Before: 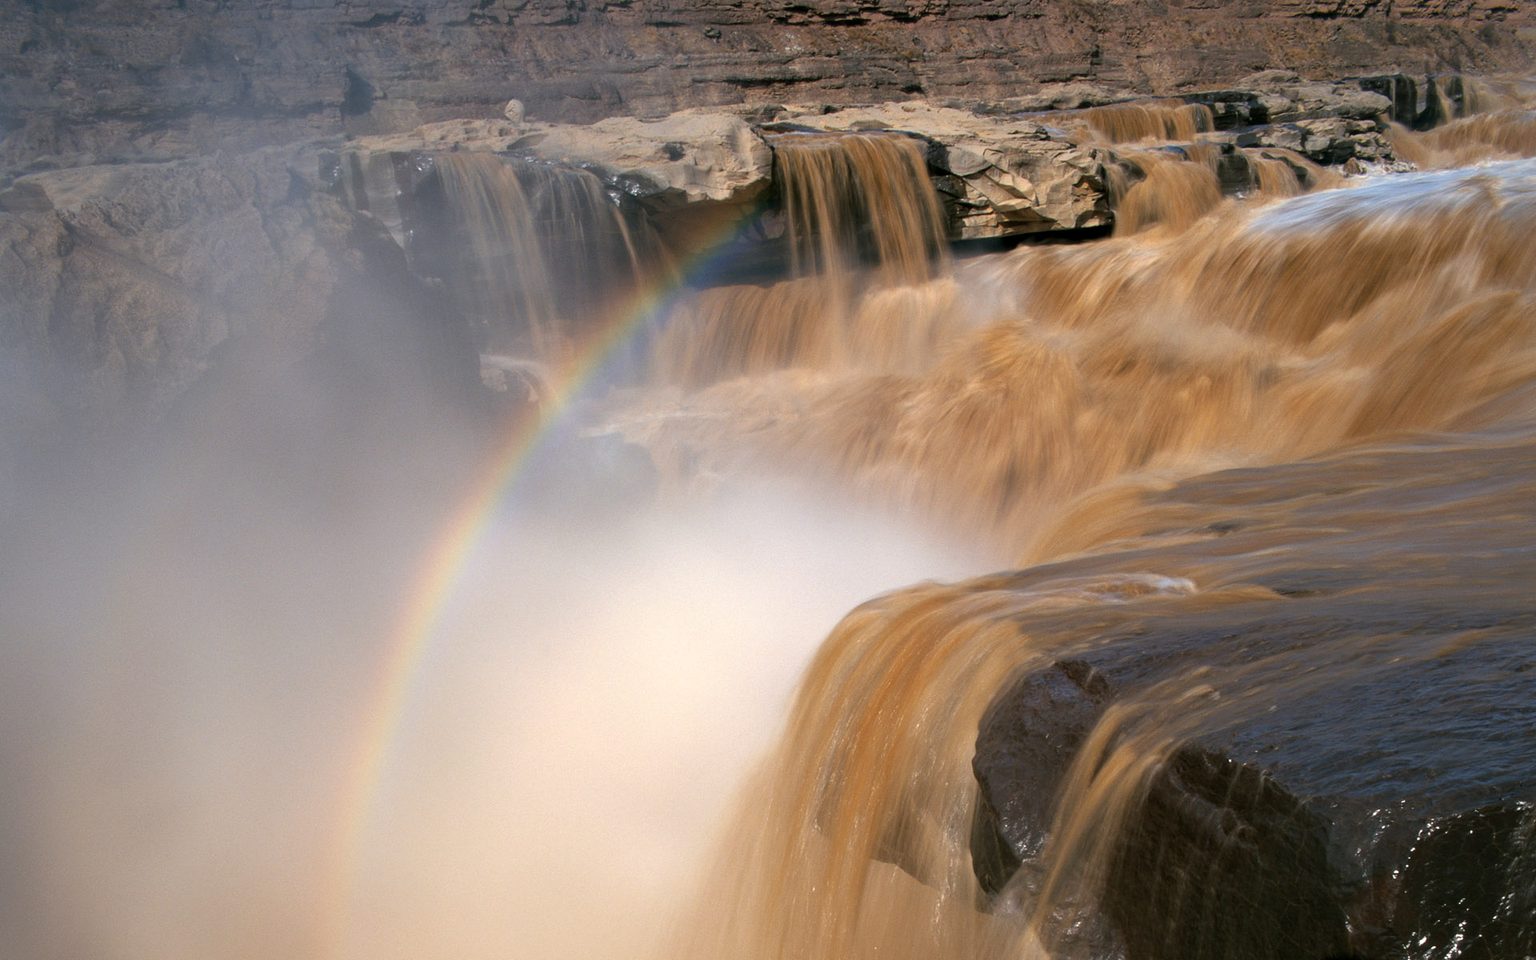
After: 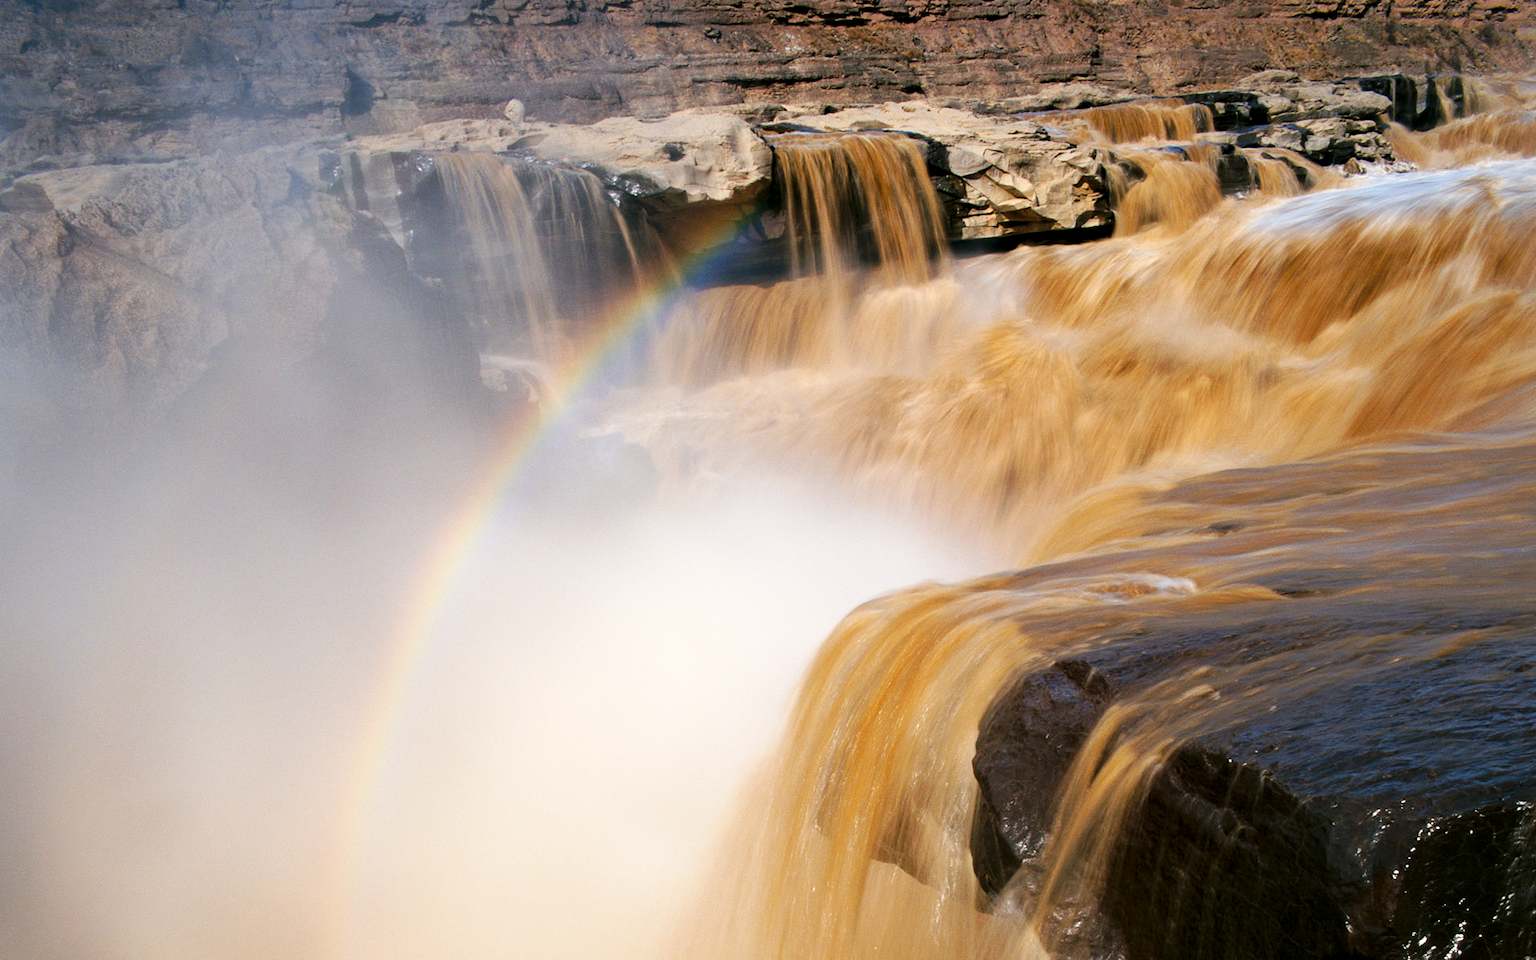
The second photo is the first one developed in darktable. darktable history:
exposure: black level correction 0.005, exposure 0.001 EV, compensate highlight preservation false
base curve: curves: ch0 [(0, 0) (0.032, 0.025) (0.121, 0.166) (0.206, 0.329) (0.605, 0.79) (1, 1)], preserve colors none
